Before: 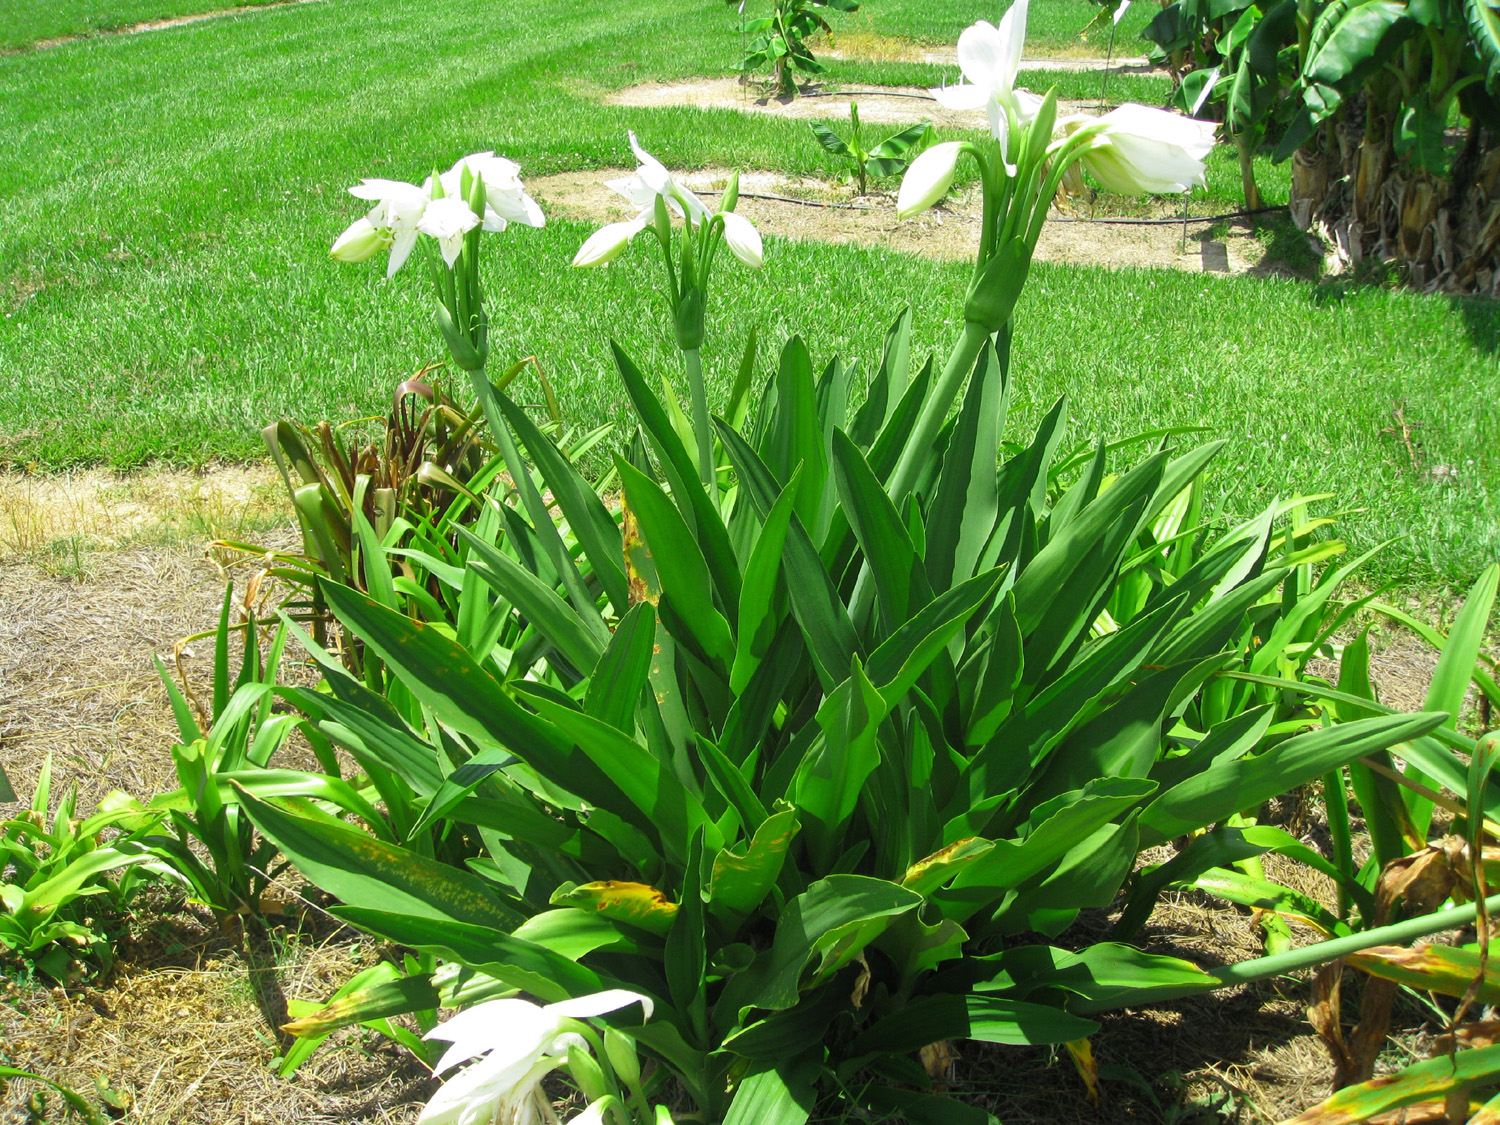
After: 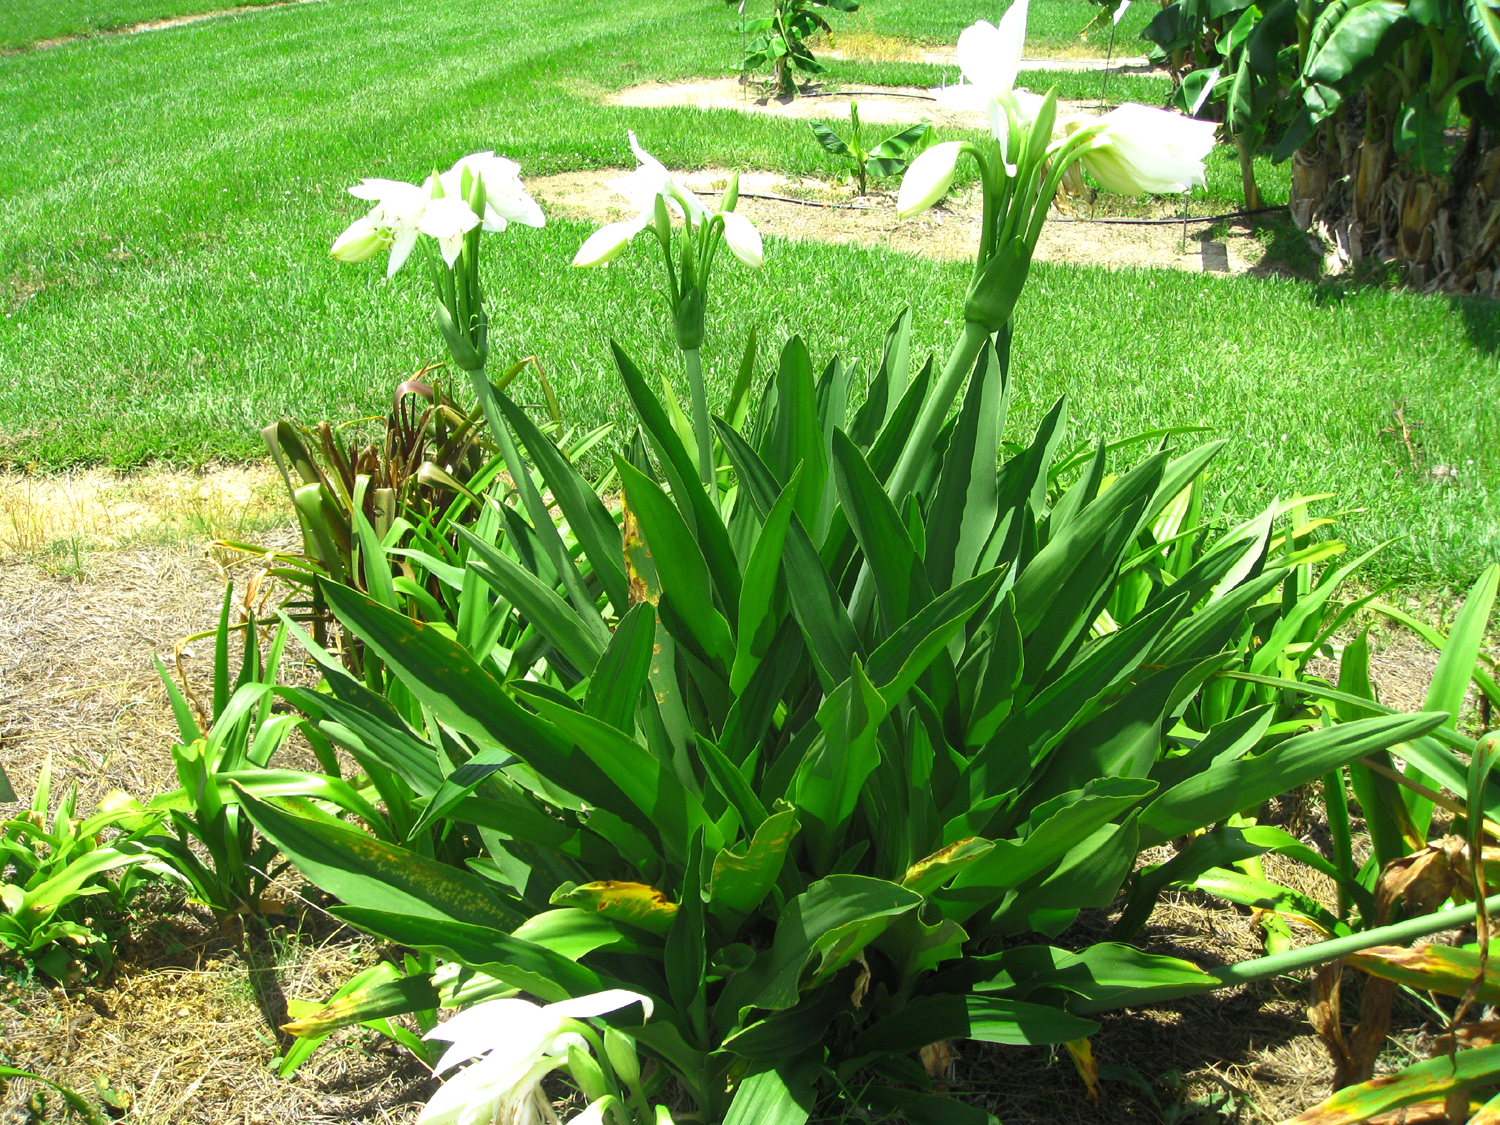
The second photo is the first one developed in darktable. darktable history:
tone equalizer: -8 EV -0.001 EV, -7 EV 0.001 EV, -6 EV -0.002 EV, -5 EV -0.003 EV, -4 EV -0.062 EV, -3 EV -0.222 EV, -2 EV -0.267 EV, -1 EV 0.105 EV, +0 EV 0.303 EV
exposure: exposure 0.081 EV, compensate highlight preservation false
